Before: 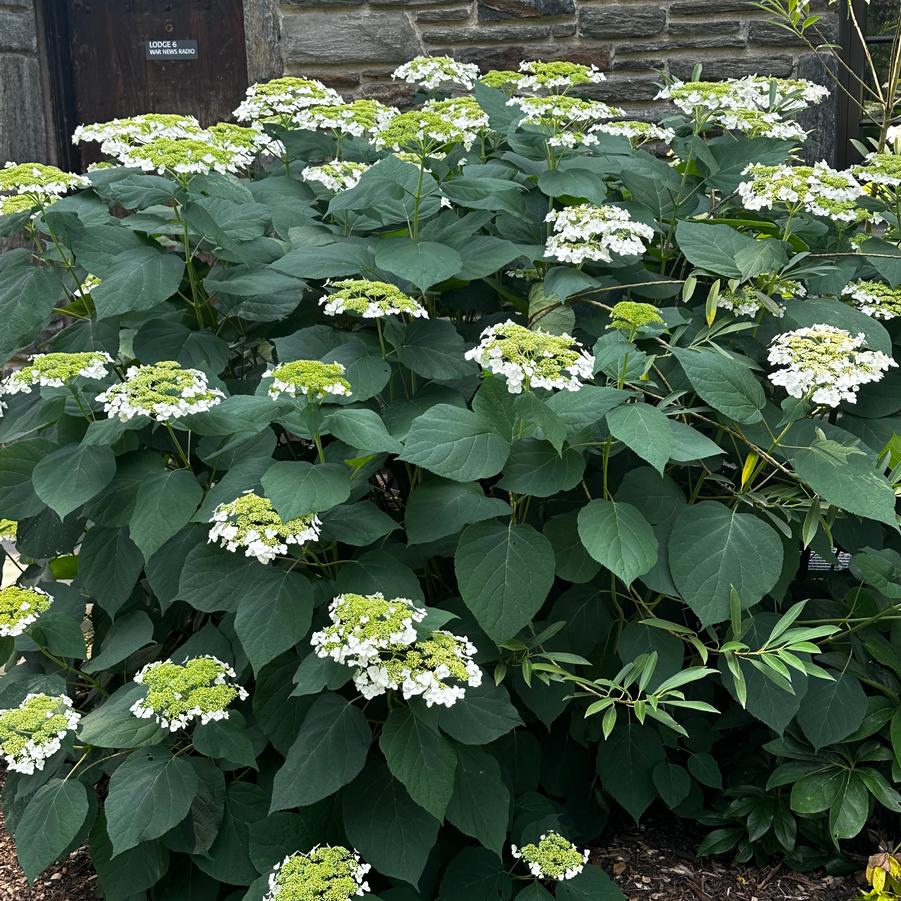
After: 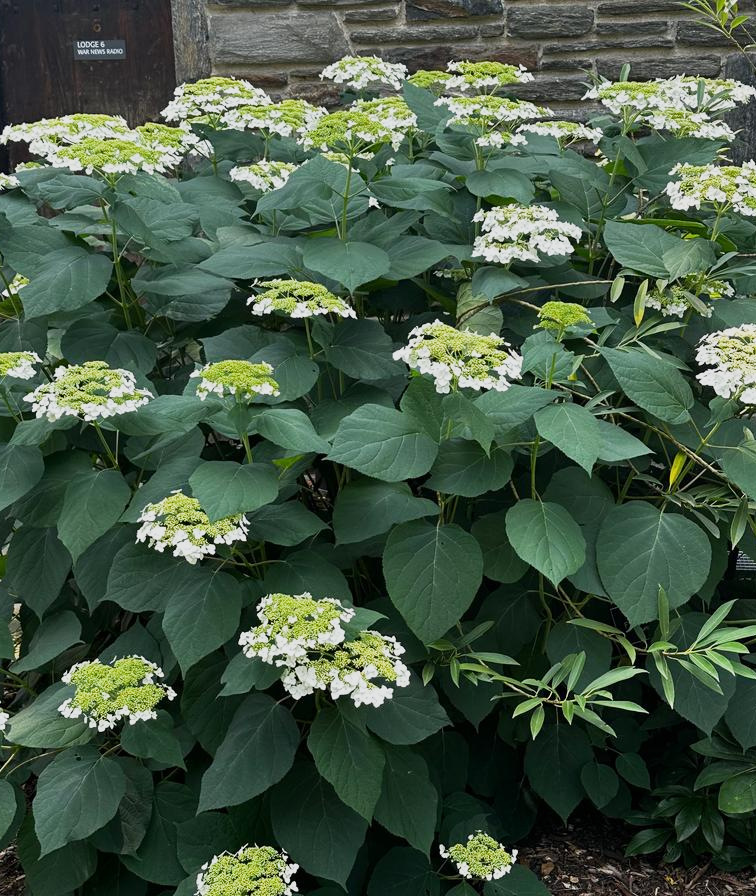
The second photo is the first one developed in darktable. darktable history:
crop: left 8.026%, right 7.374%
sigmoid: contrast 1.22, skew 0.65
